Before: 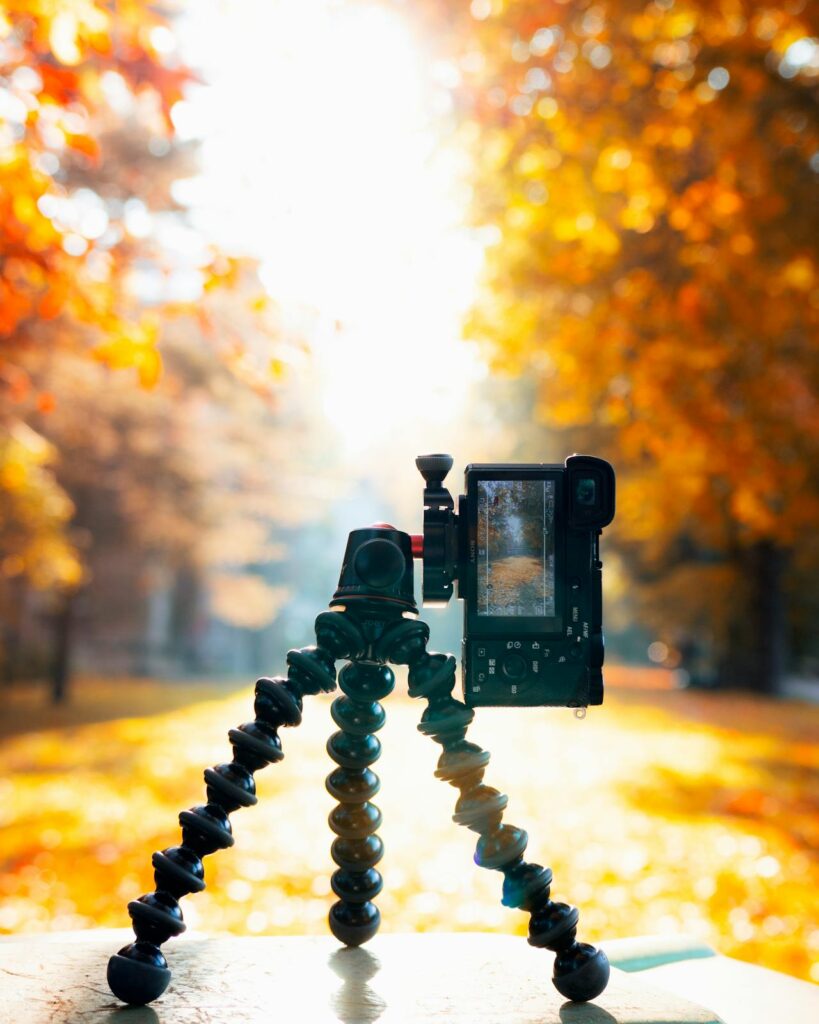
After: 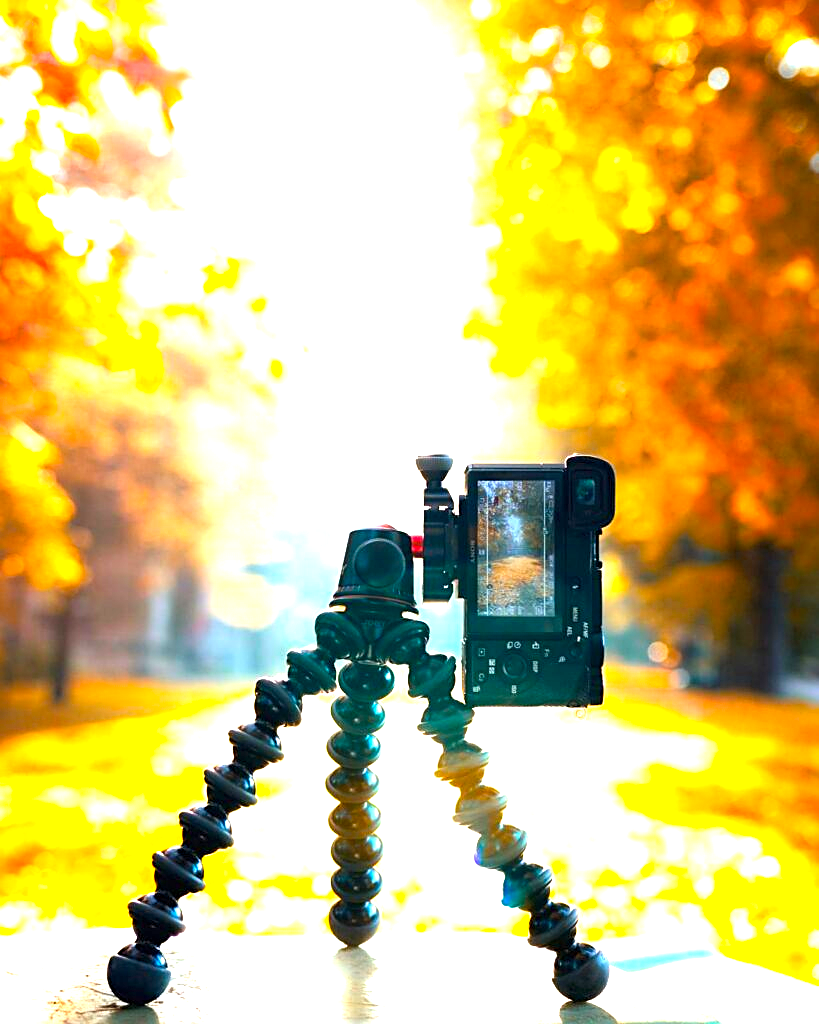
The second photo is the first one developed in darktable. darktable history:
sharpen: on, module defaults
color balance rgb: power › chroma 0.276%, power › hue 22.04°, perceptual saturation grading › global saturation 29.693%, global vibrance 25.22%
exposure: black level correction 0, exposure 1.289 EV, compensate highlight preservation false
